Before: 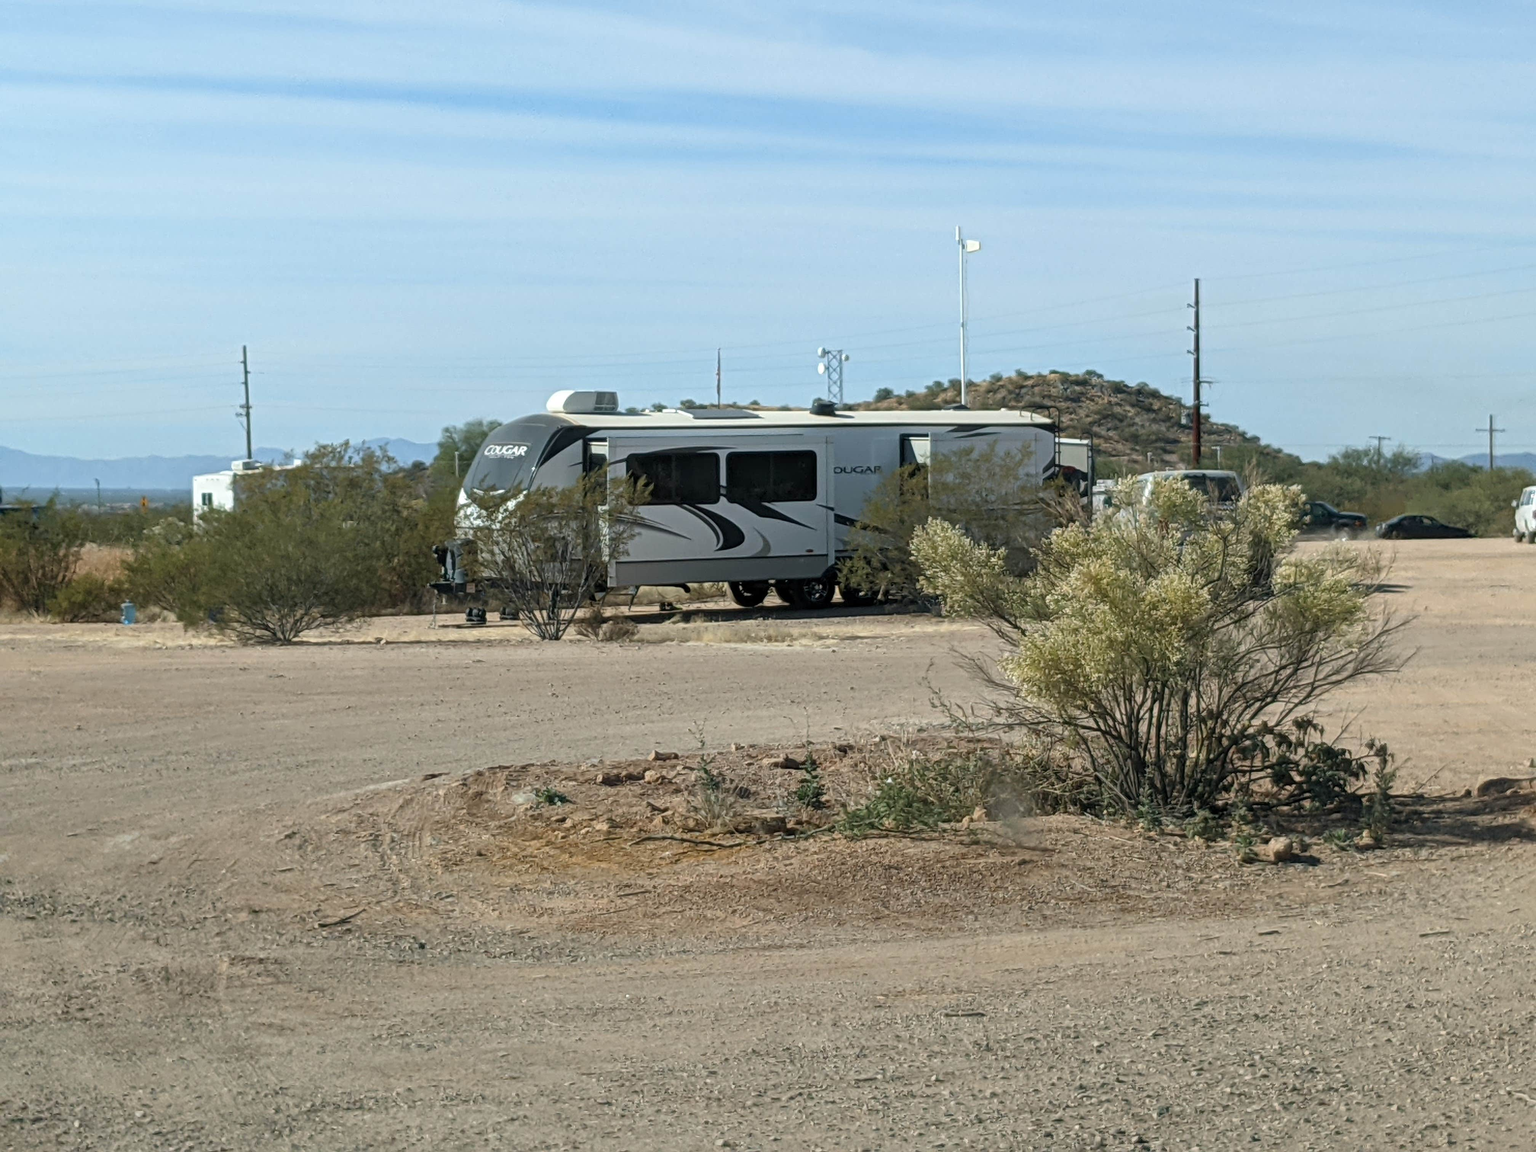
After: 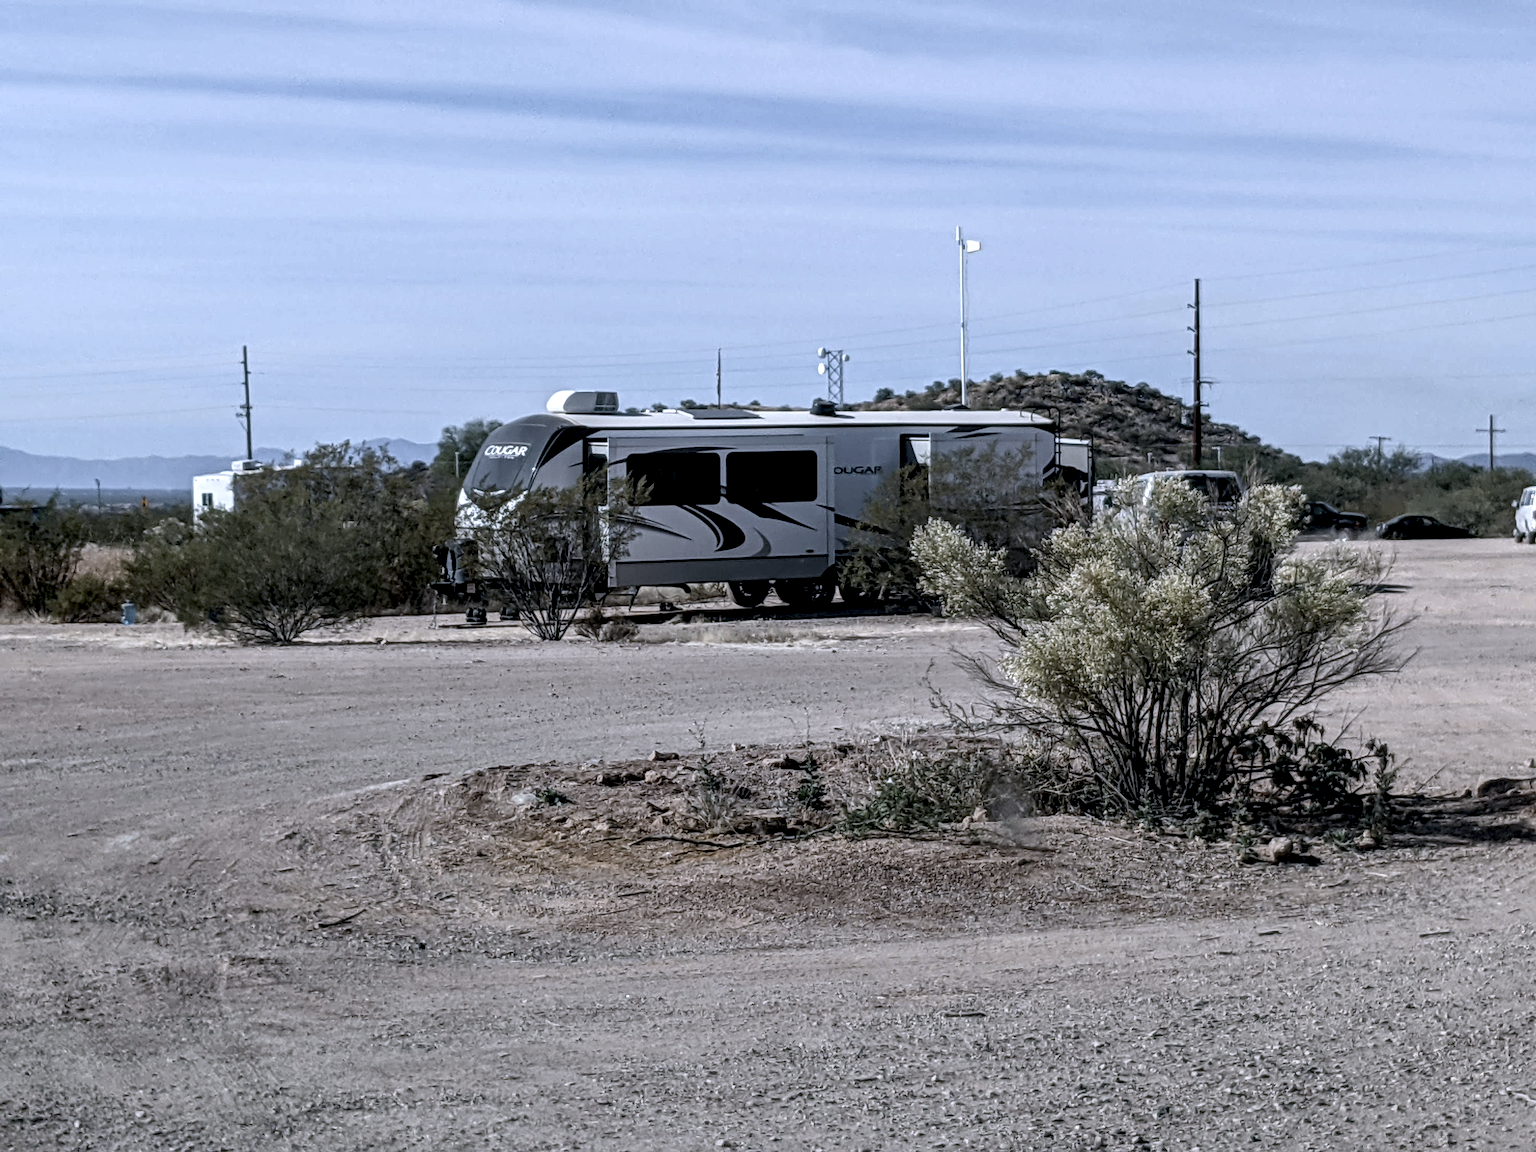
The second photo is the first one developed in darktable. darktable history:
color calibration: gray › normalize channels true, illuminant as shot in camera, x 0.379, y 0.398, temperature 4148.37 K, gamut compression 0.022
color correction: highlights b* 0.02, saturation 0.587
exposure: black level correction 0.009, exposure -0.162 EV, compensate exposure bias true, compensate highlight preservation false
local contrast: highlights 60%, shadows 60%, detail 160%
